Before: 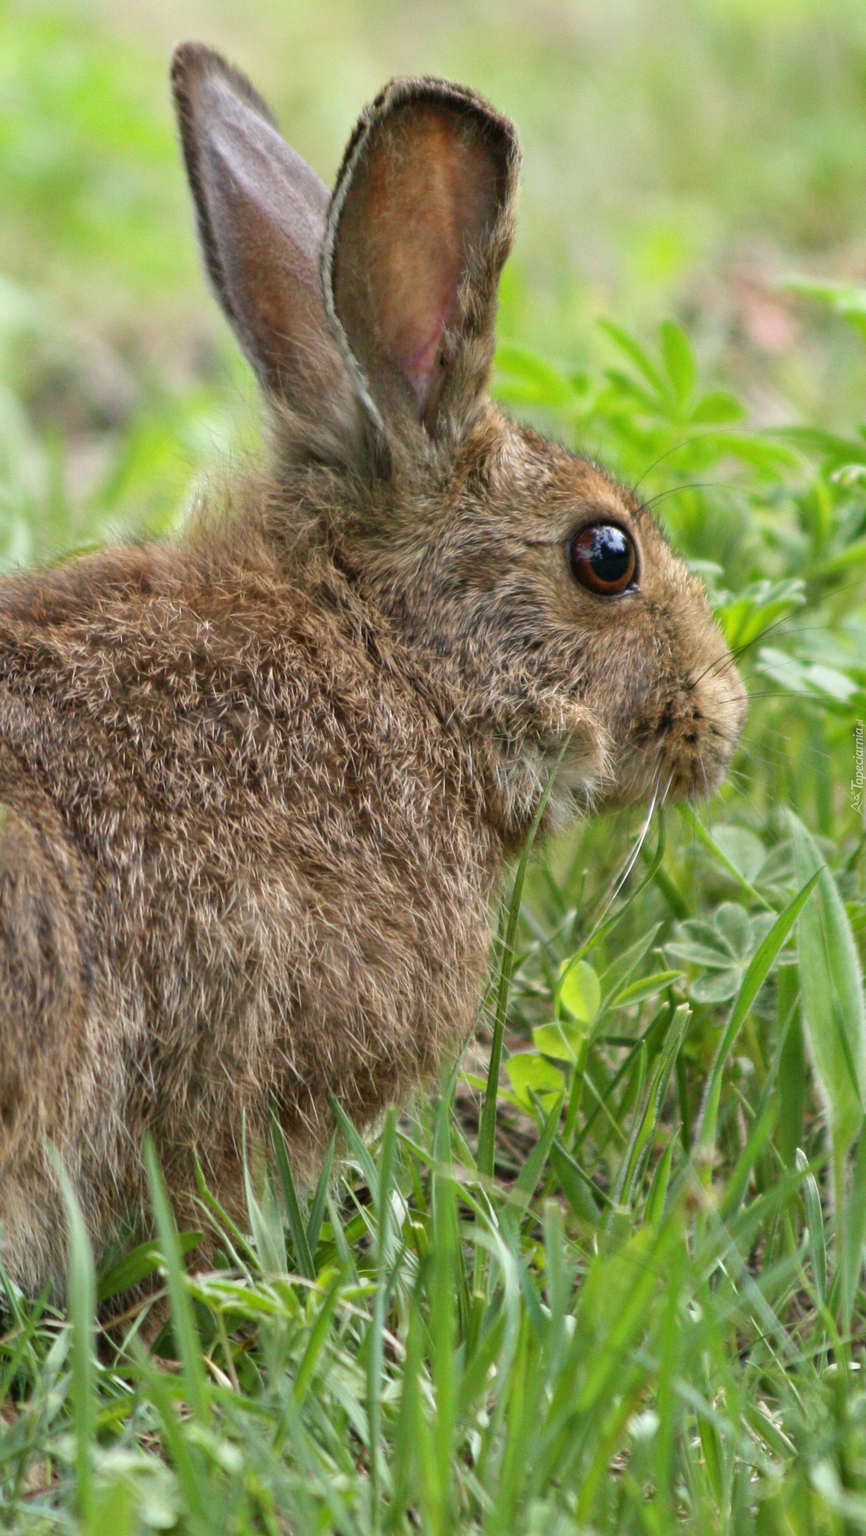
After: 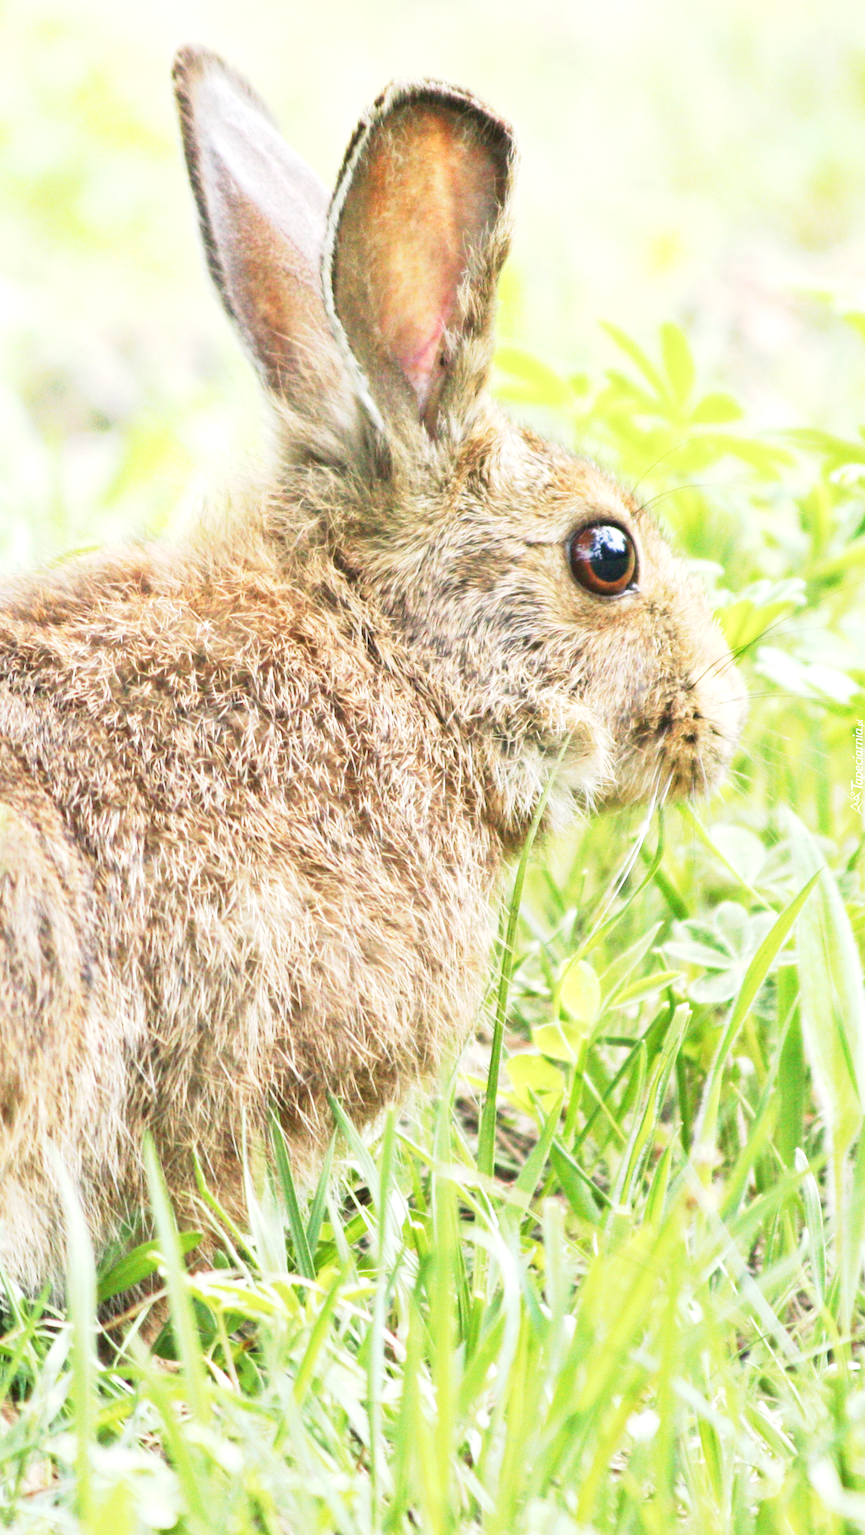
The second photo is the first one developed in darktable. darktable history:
exposure: black level correction 0, exposure 1.625 EV, compensate exposure bias true, compensate highlight preservation false
base curve: curves: ch0 [(0, 0) (0.088, 0.125) (0.176, 0.251) (0.354, 0.501) (0.613, 0.749) (1, 0.877)], preserve colors none
